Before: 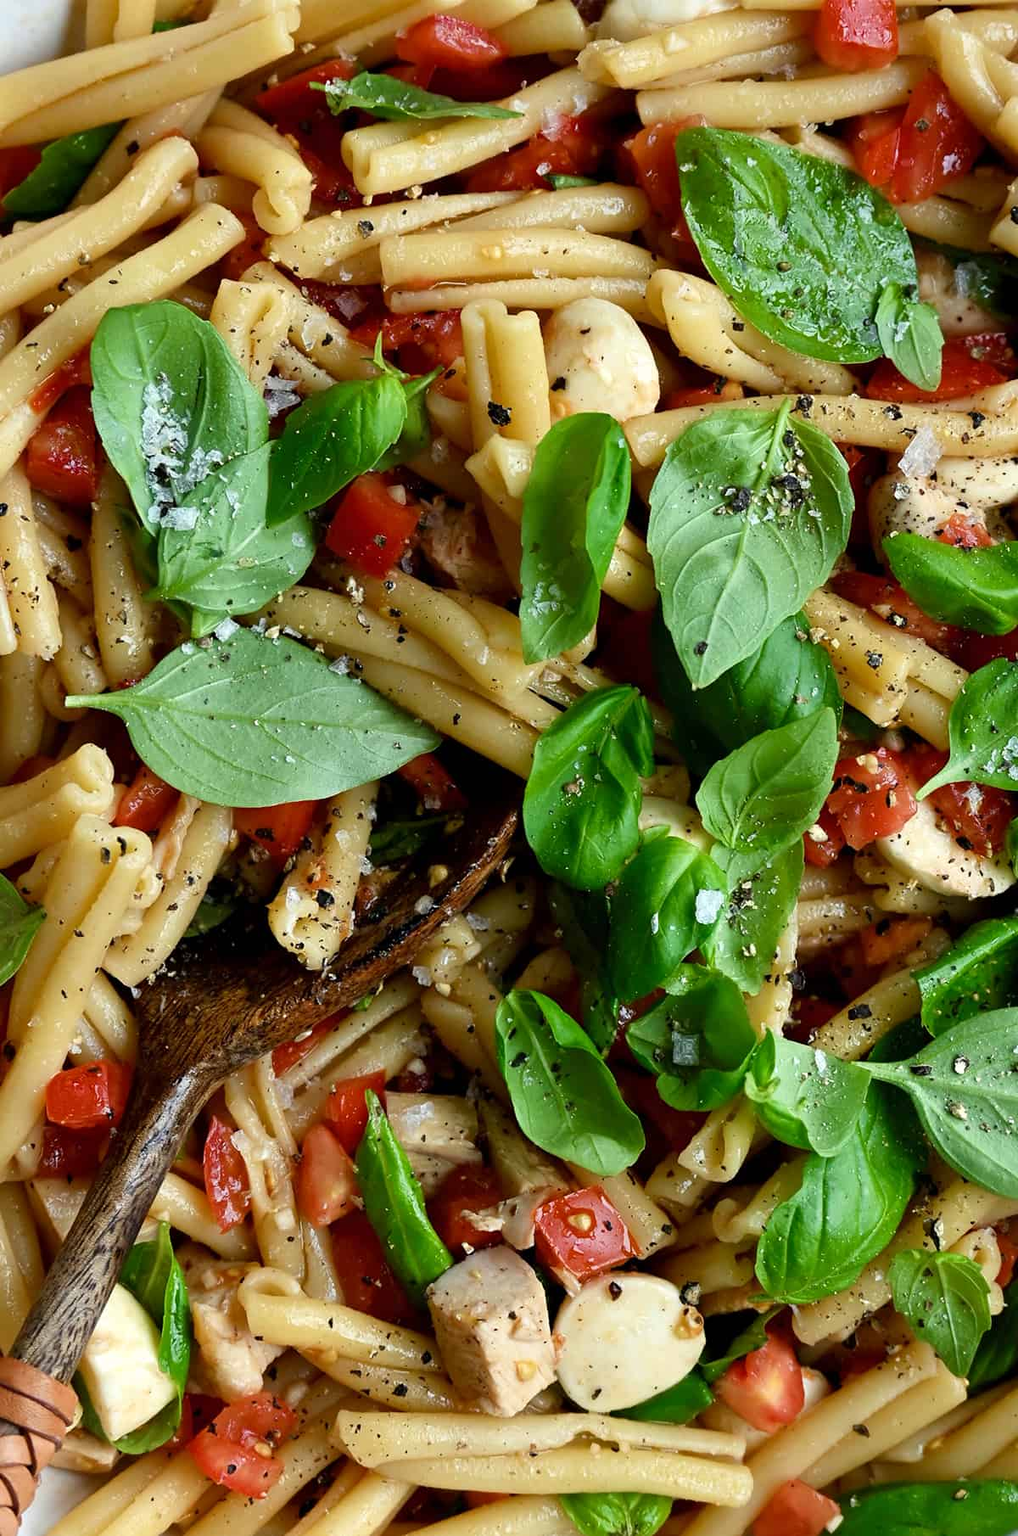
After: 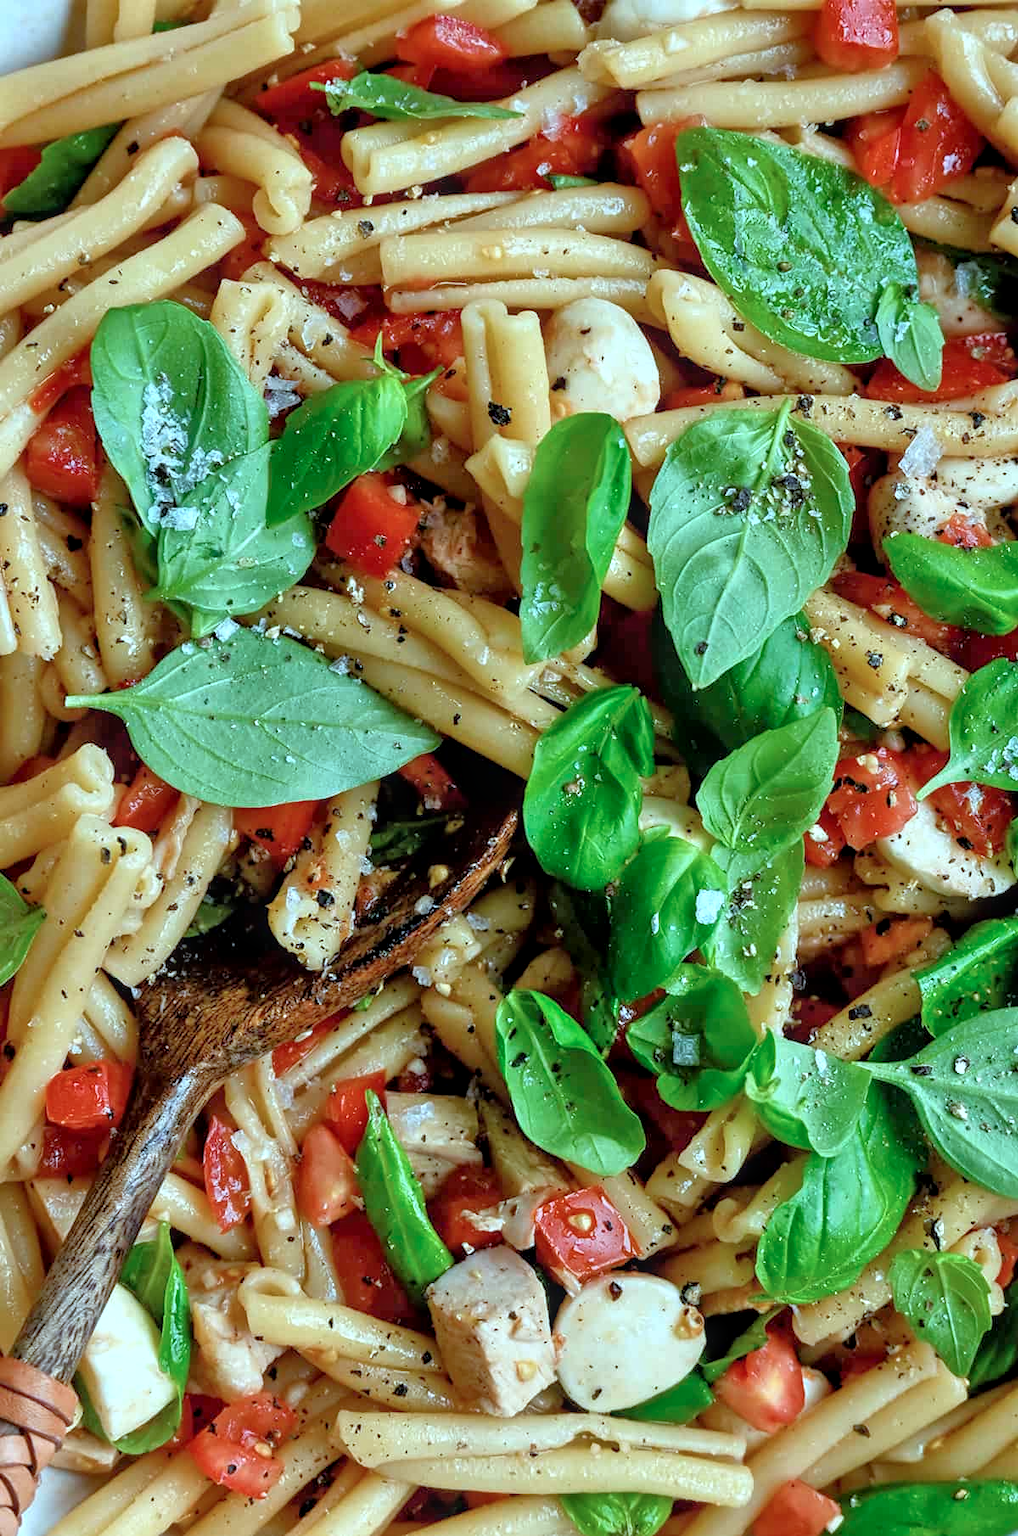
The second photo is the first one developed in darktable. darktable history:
tone equalizer: -7 EV 0.147 EV, -6 EV 0.596 EV, -5 EV 1.17 EV, -4 EV 1.3 EV, -3 EV 1.16 EV, -2 EV 0.6 EV, -1 EV 0.165 EV
local contrast: on, module defaults
color correction: highlights a* -10.51, highlights b* -19
